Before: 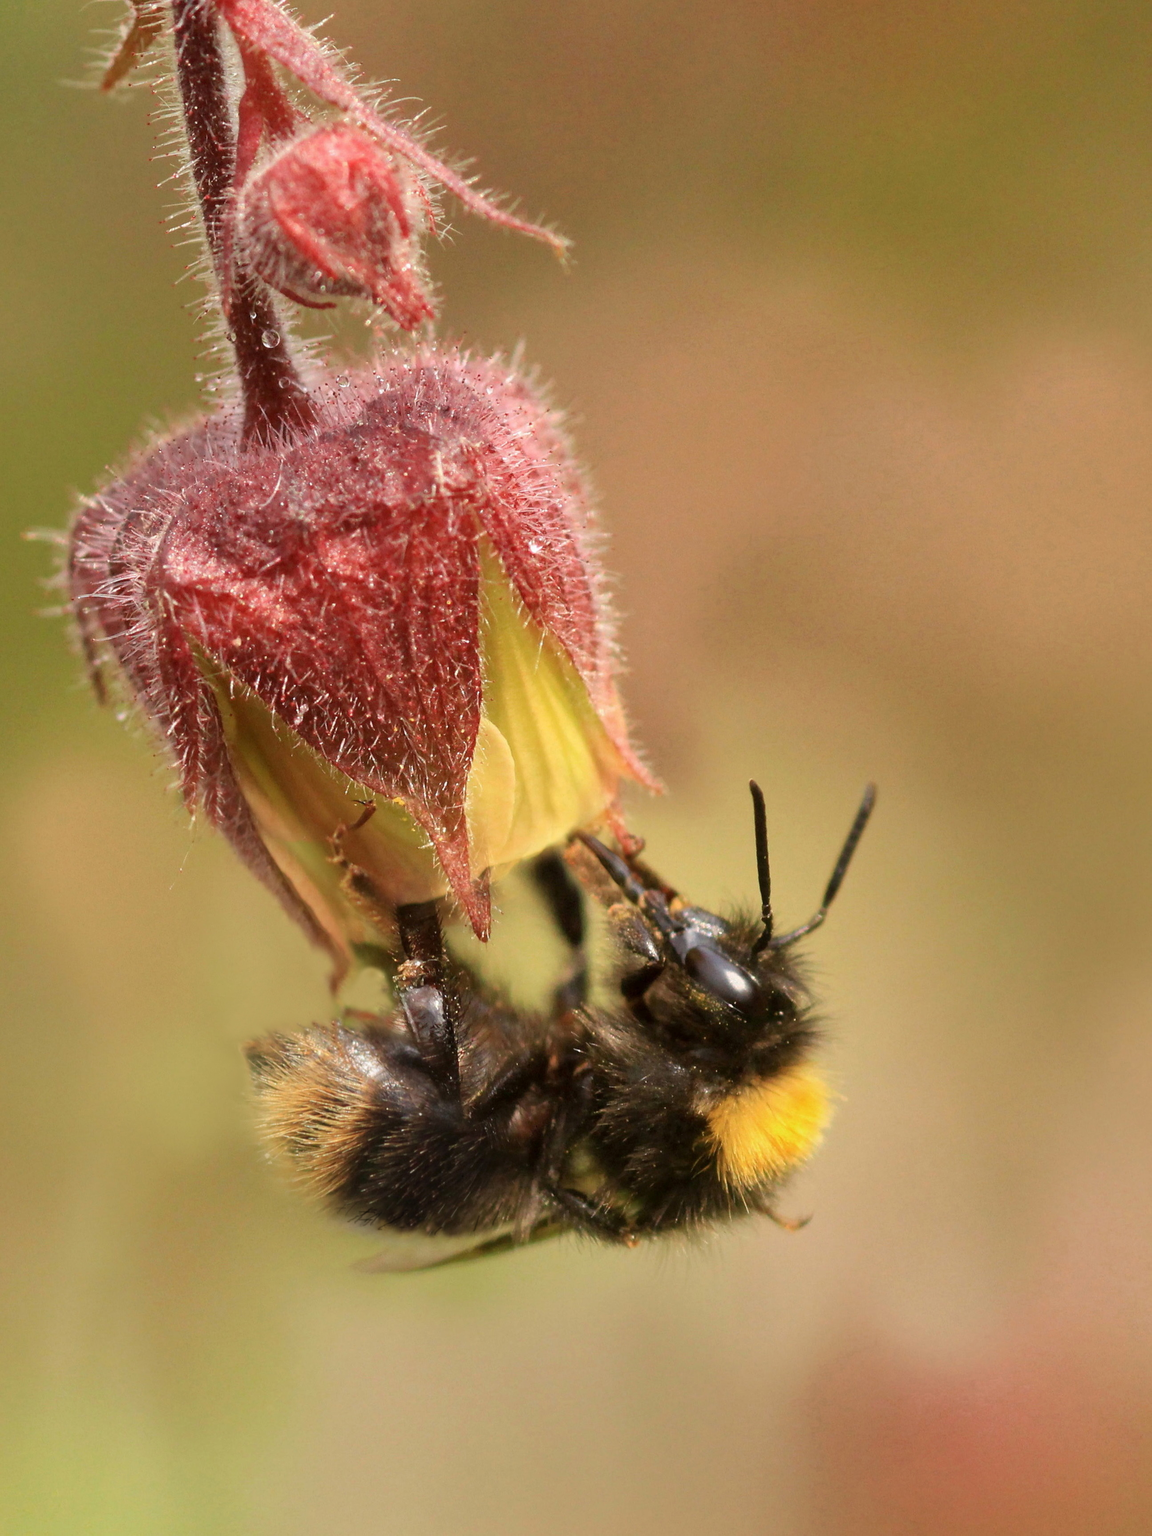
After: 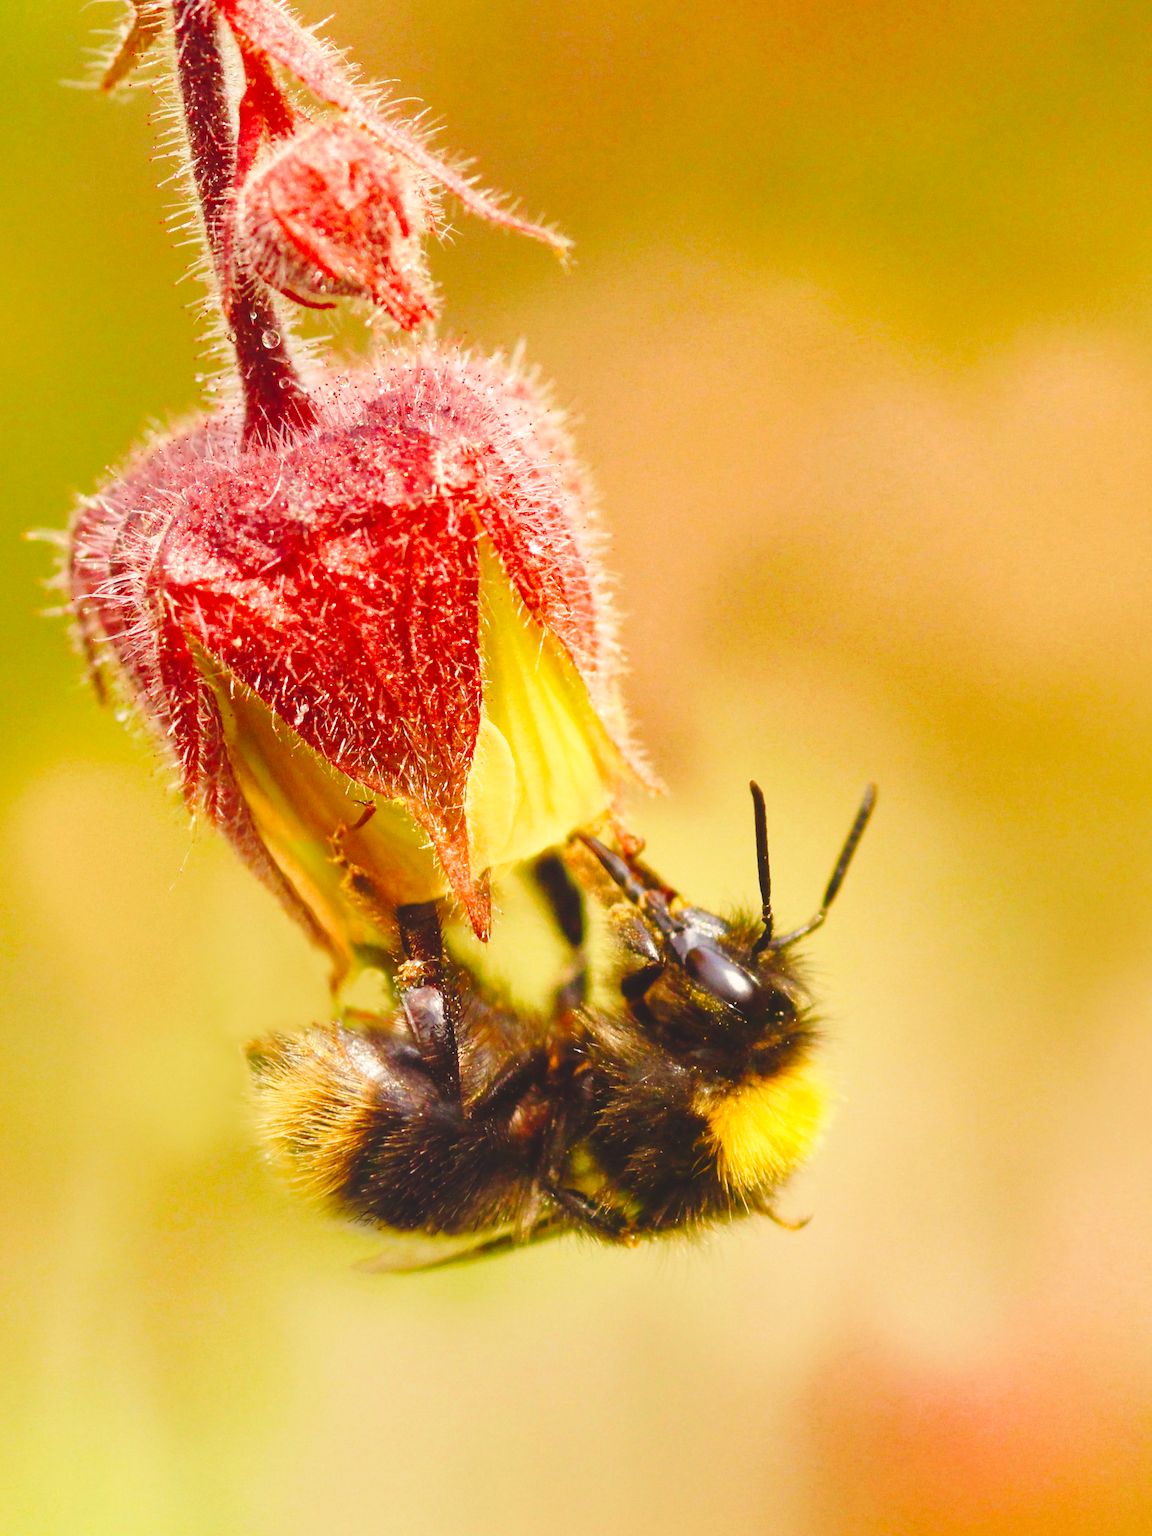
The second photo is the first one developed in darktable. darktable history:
base curve: curves: ch0 [(0, 0) (0.028, 0.03) (0.121, 0.232) (0.46, 0.748) (0.859, 0.968) (1, 1)], preserve colors none
color balance rgb: shadows lift › chroma 3%, shadows lift › hue 280.8°, power › hue 330°, highlights gain › chroma 3%, highlights gain › hue 75.6°, global offset › luminance 1.5%, perceptual saturation grading › global saturation 20%, perceptual saturation grading › highlights -25%, perceptual saturation grading › shadows 50%, global vibrance 30%
